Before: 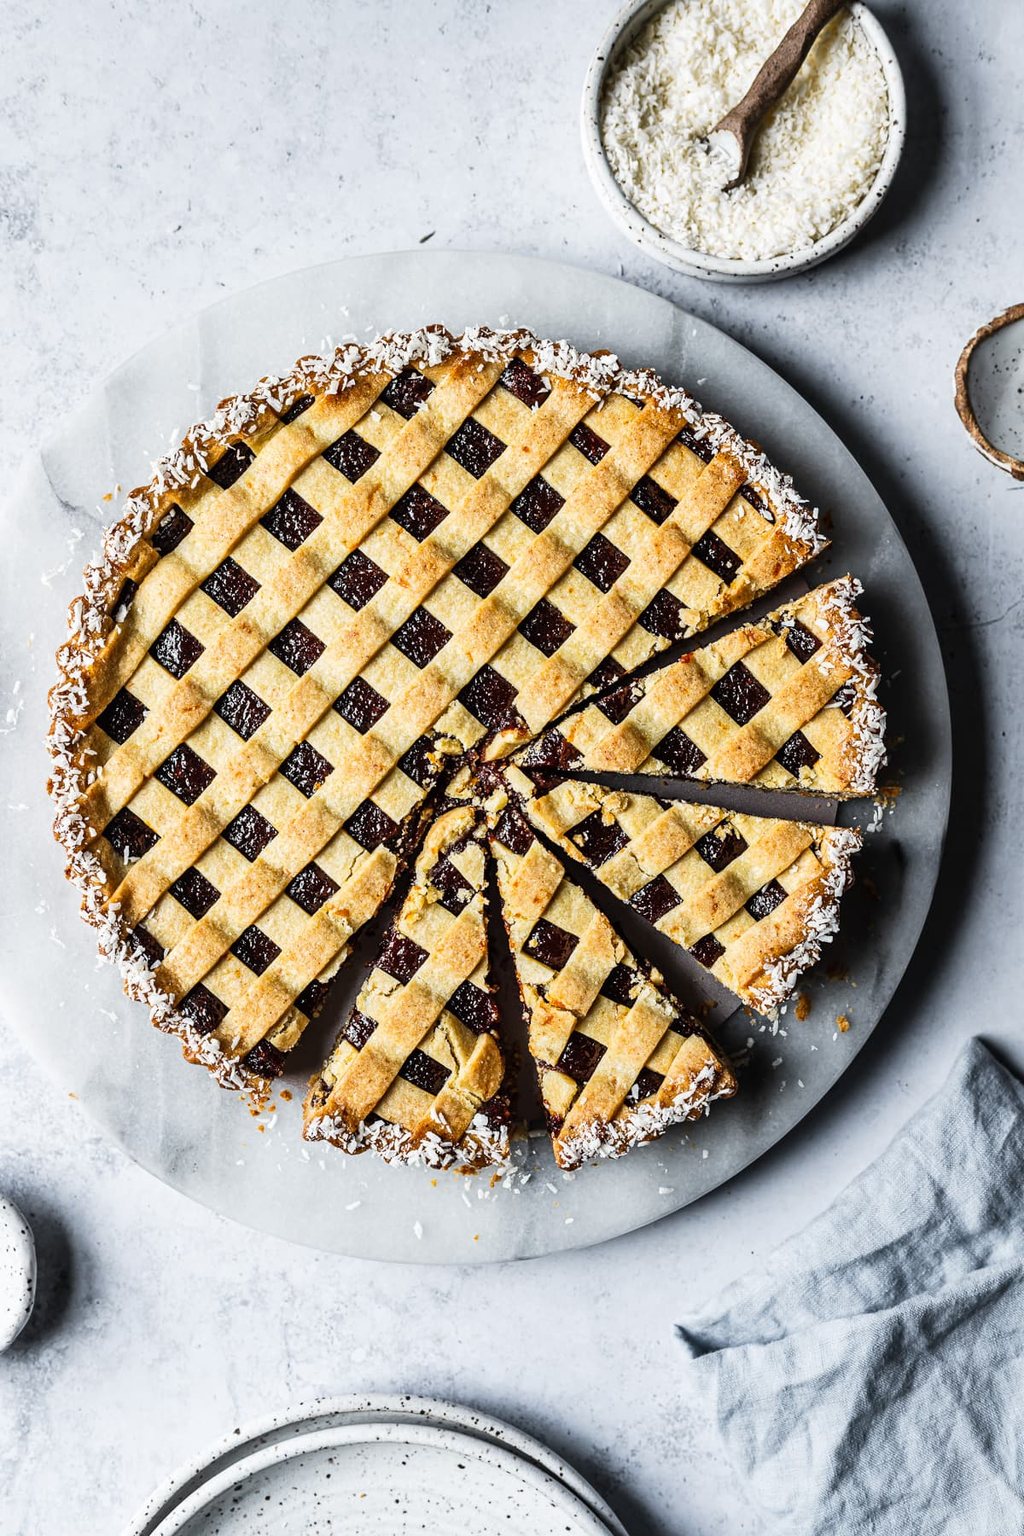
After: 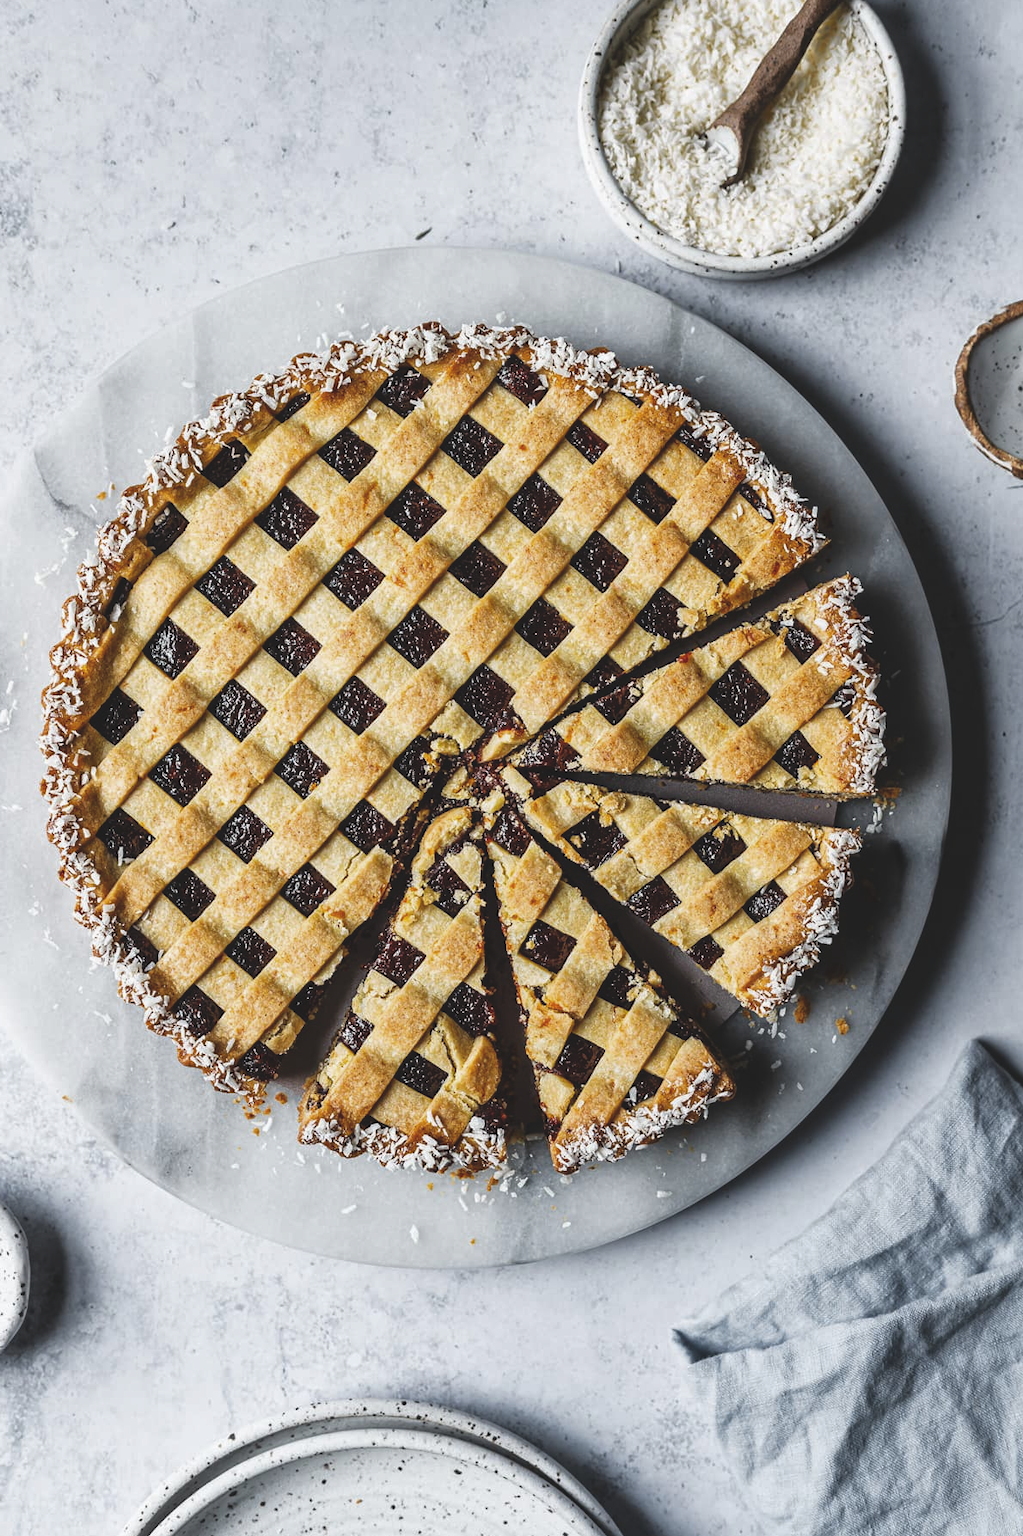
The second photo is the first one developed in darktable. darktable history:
crop and rotate: left 0.723%, top 0.348%, bottom 0.368%
exposure: black level correction -0.015, exposure -0.186 EV, compensate highlight preservation false
tone equalizer: -8 EV -0.001 EV, -7 EV 0.001 EV, -6 EV -0.001 EV, -5 EV -0.002 EV, -4 EV -0.057 EV, -3 EV -0.218 EV, -2 EV -0.251 EV, -1 EV 0.11 EV, +0 EV 0.288 EV, edges refinement/feathering 500, mask exposure compensation -1.57 EV, preserve details no
